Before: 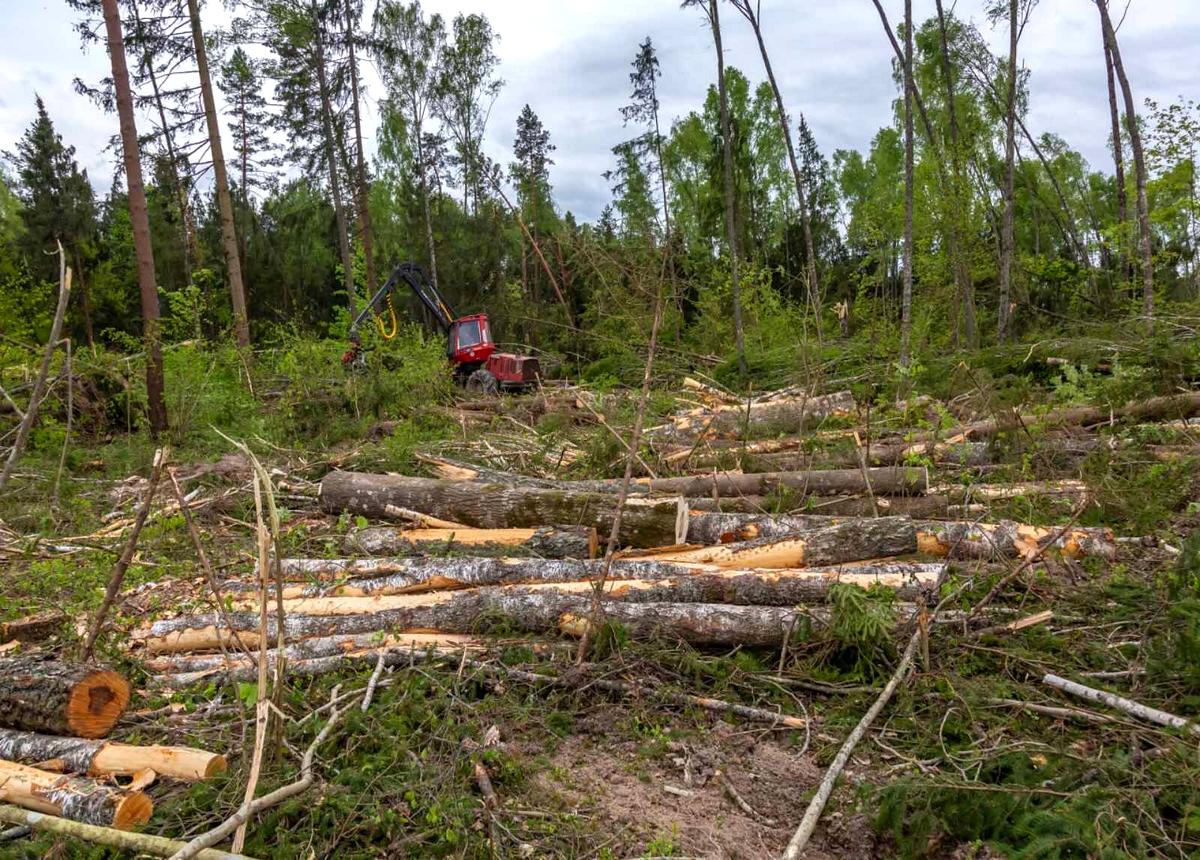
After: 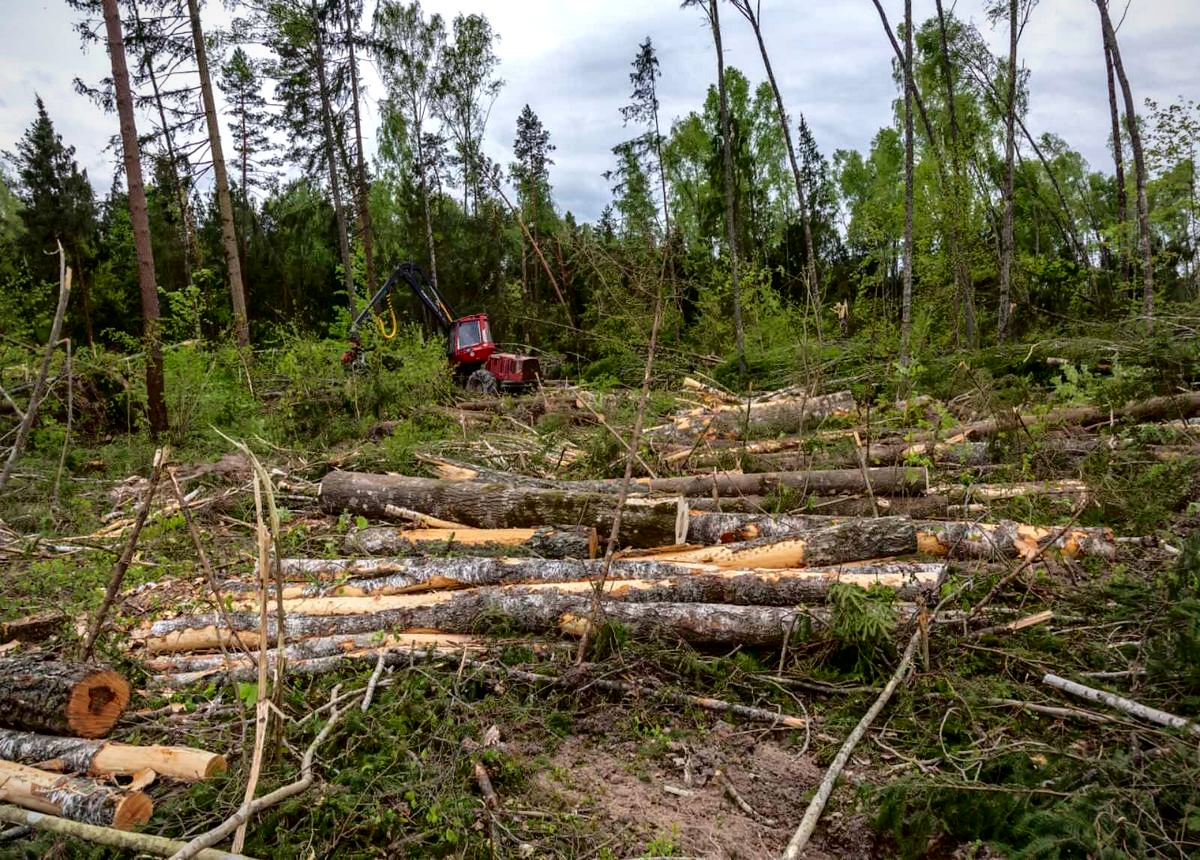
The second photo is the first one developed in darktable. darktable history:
vignetting: fall-off radius 81.94%
fill light: exposure -2 EV, width 8.6
